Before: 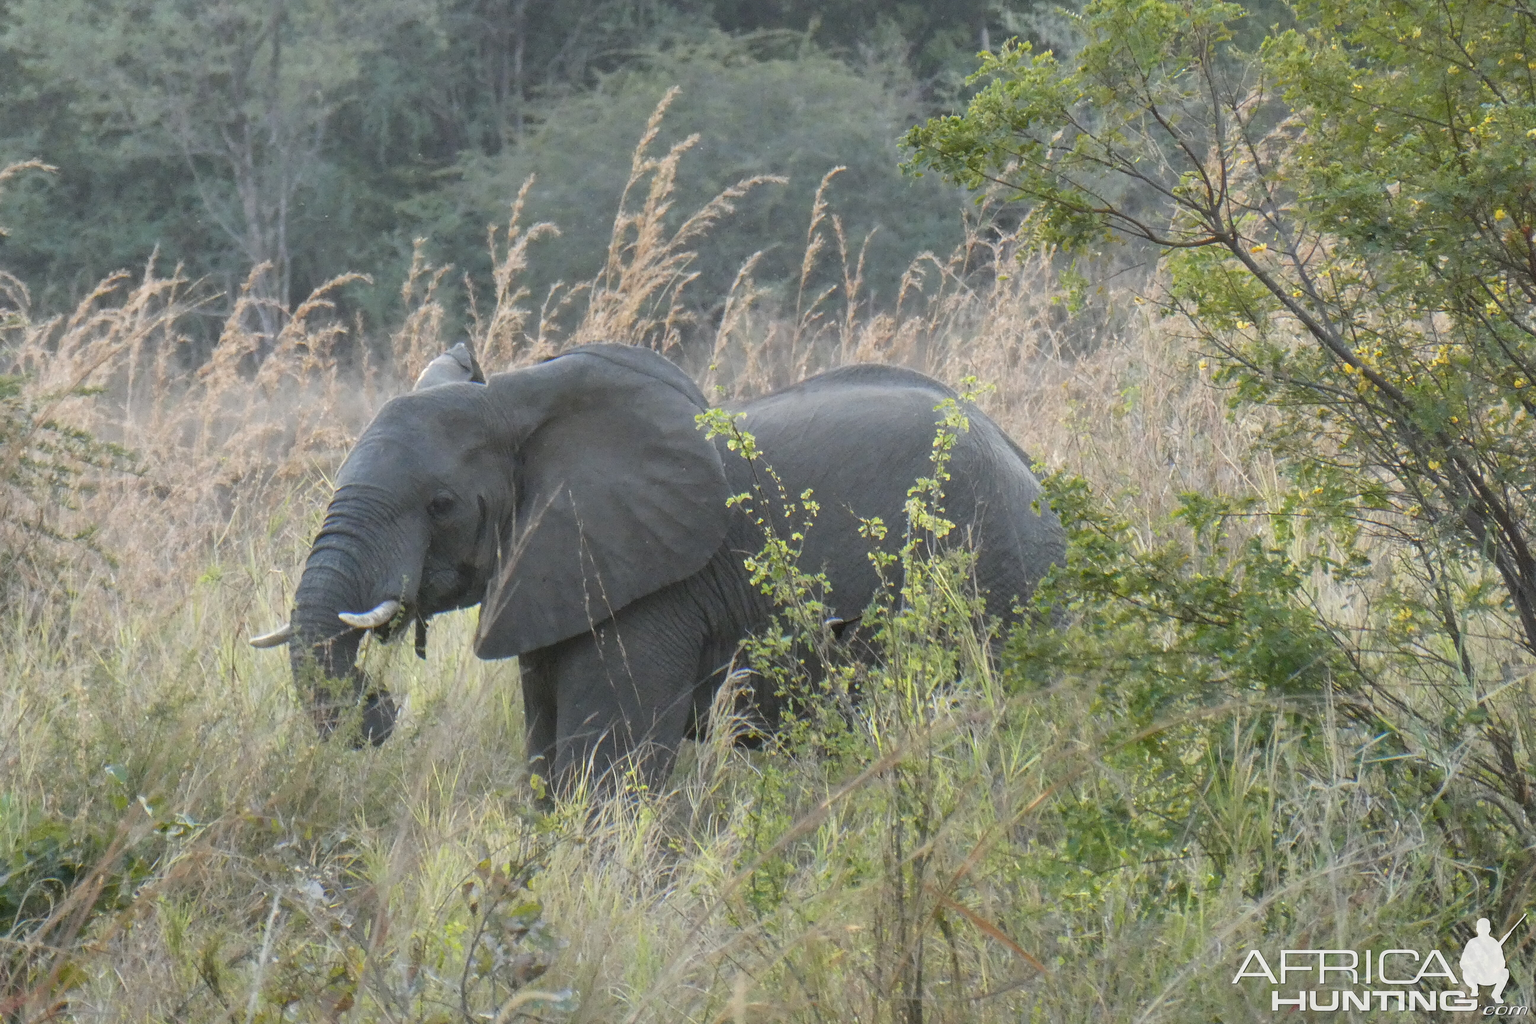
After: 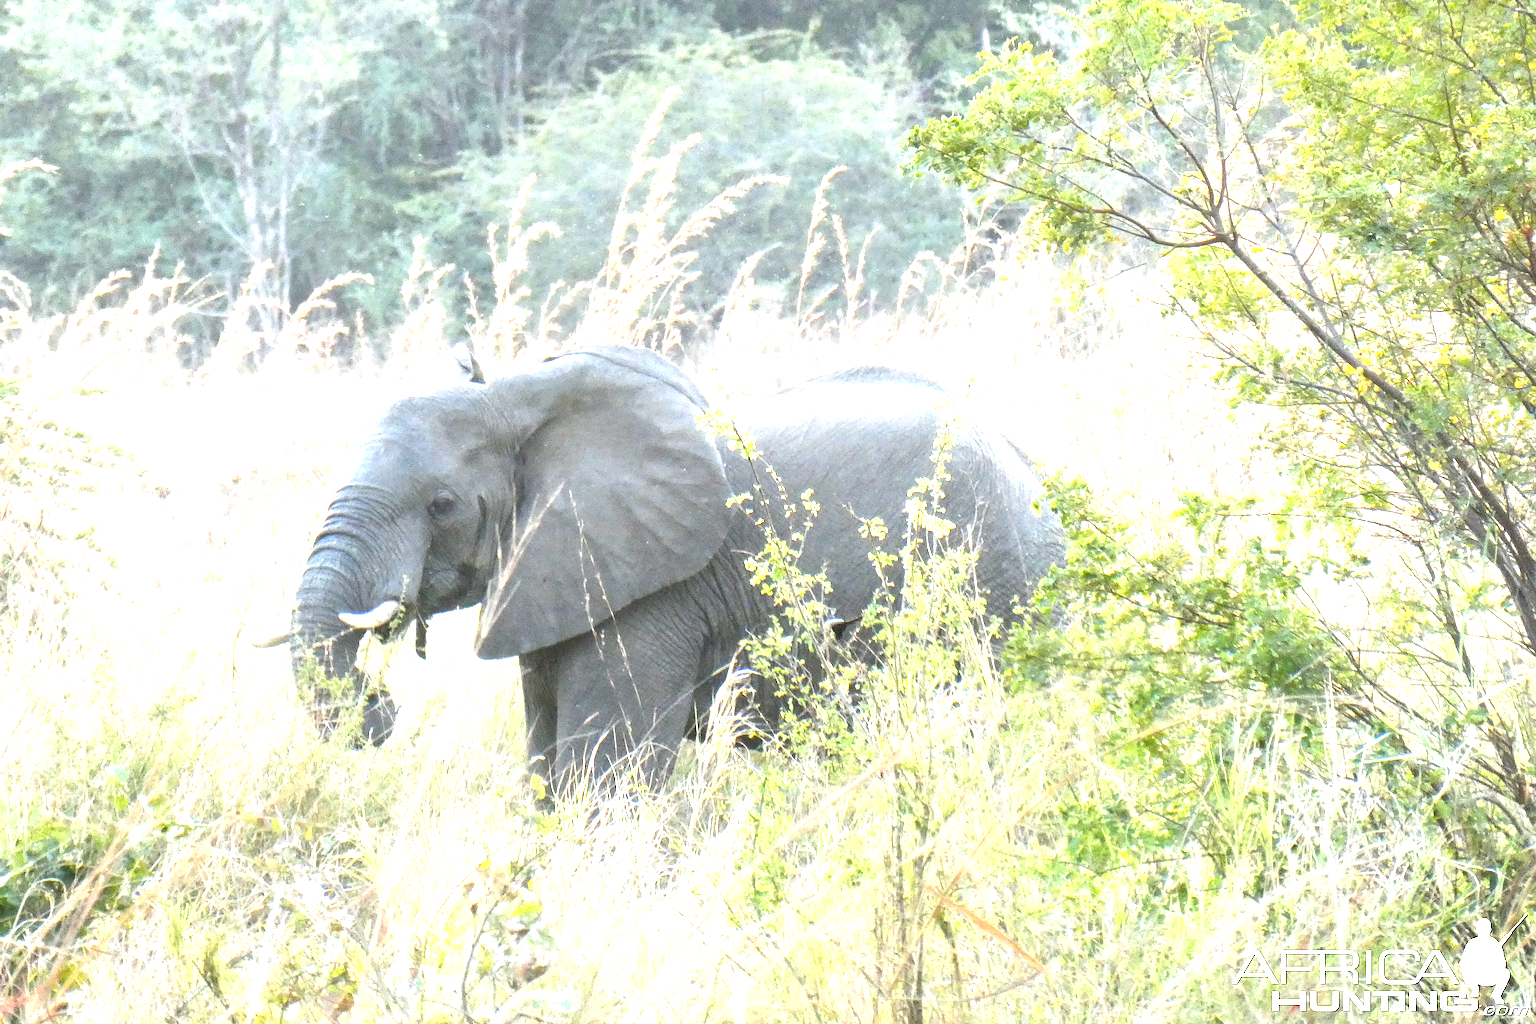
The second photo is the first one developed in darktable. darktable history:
levels: white 99.88%, levels [0, 0.281, 0.562]
